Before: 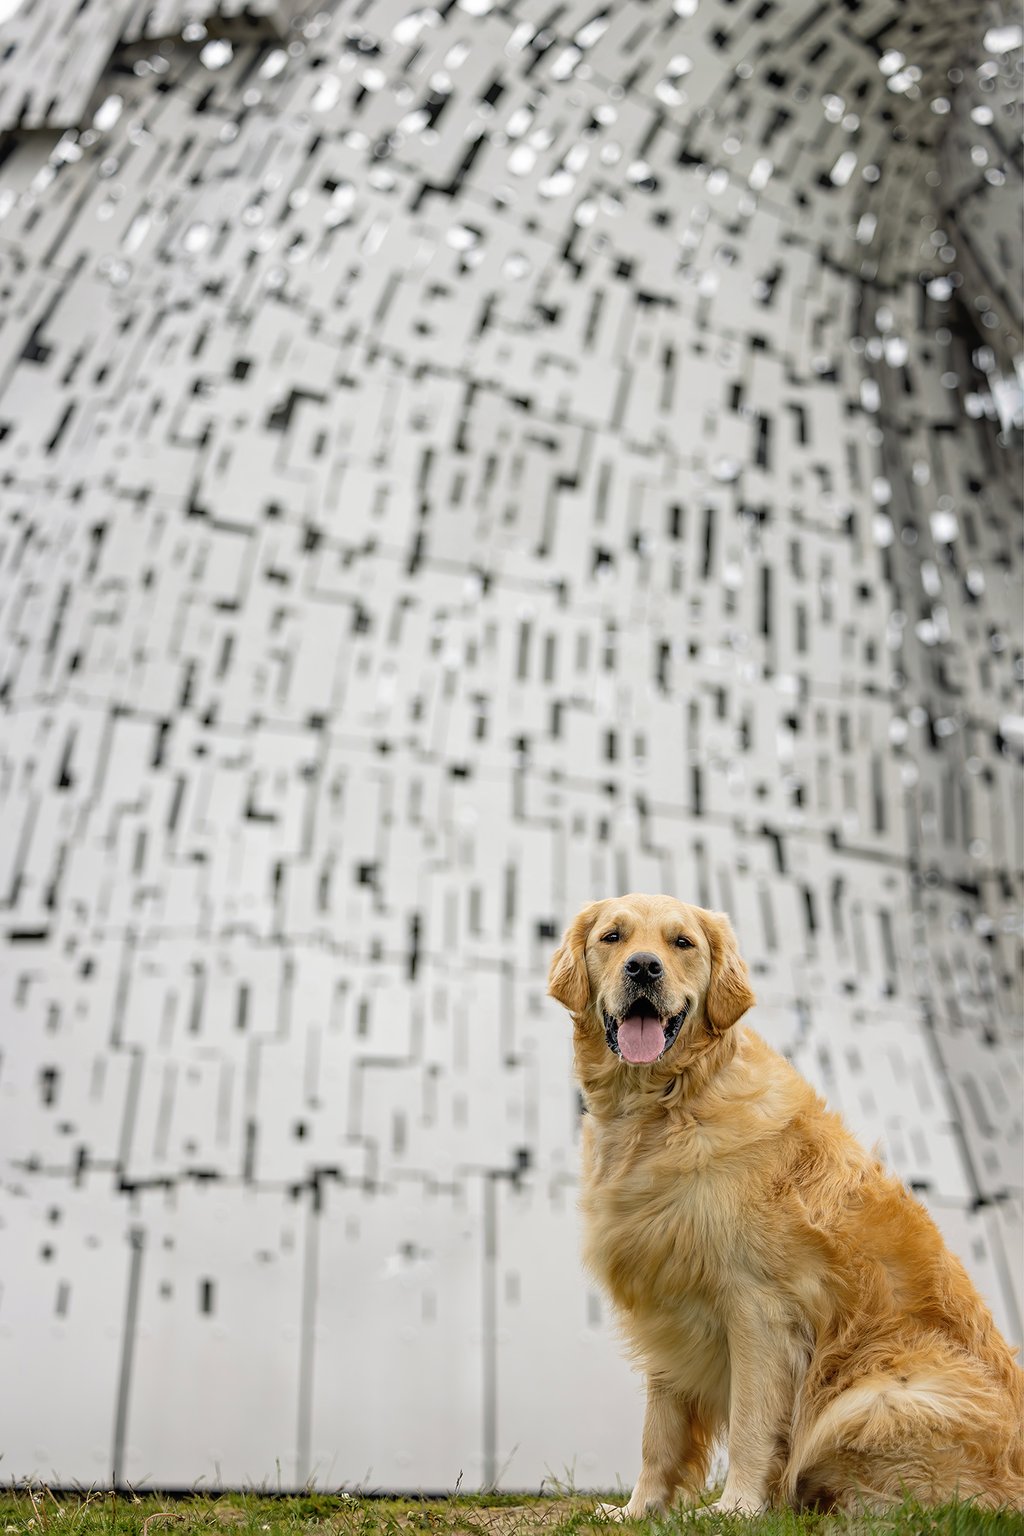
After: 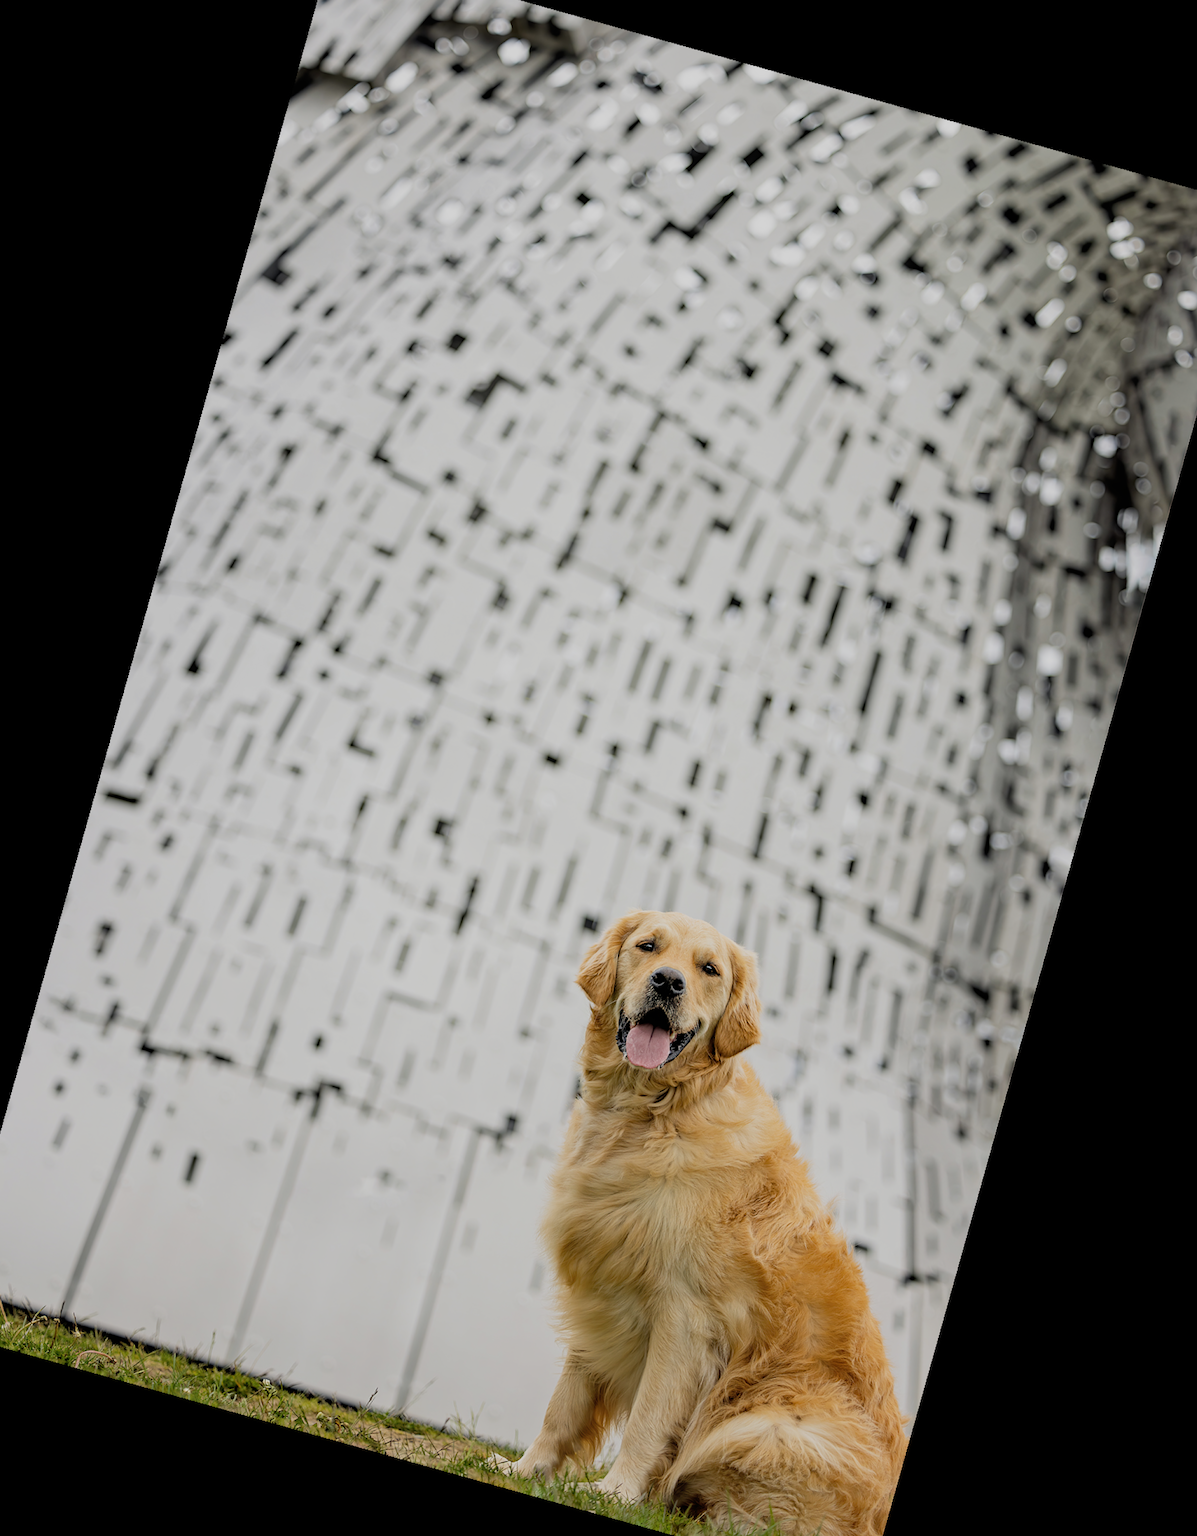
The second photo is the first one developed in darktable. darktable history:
crop and rotate: angle -2.38°
rotate and perspective: rotation 13.27°, automatic cropping off
filmic rgb: black relative exposure -7.65 EV, white relative exposure 4.56 EV, hardness 3.61
